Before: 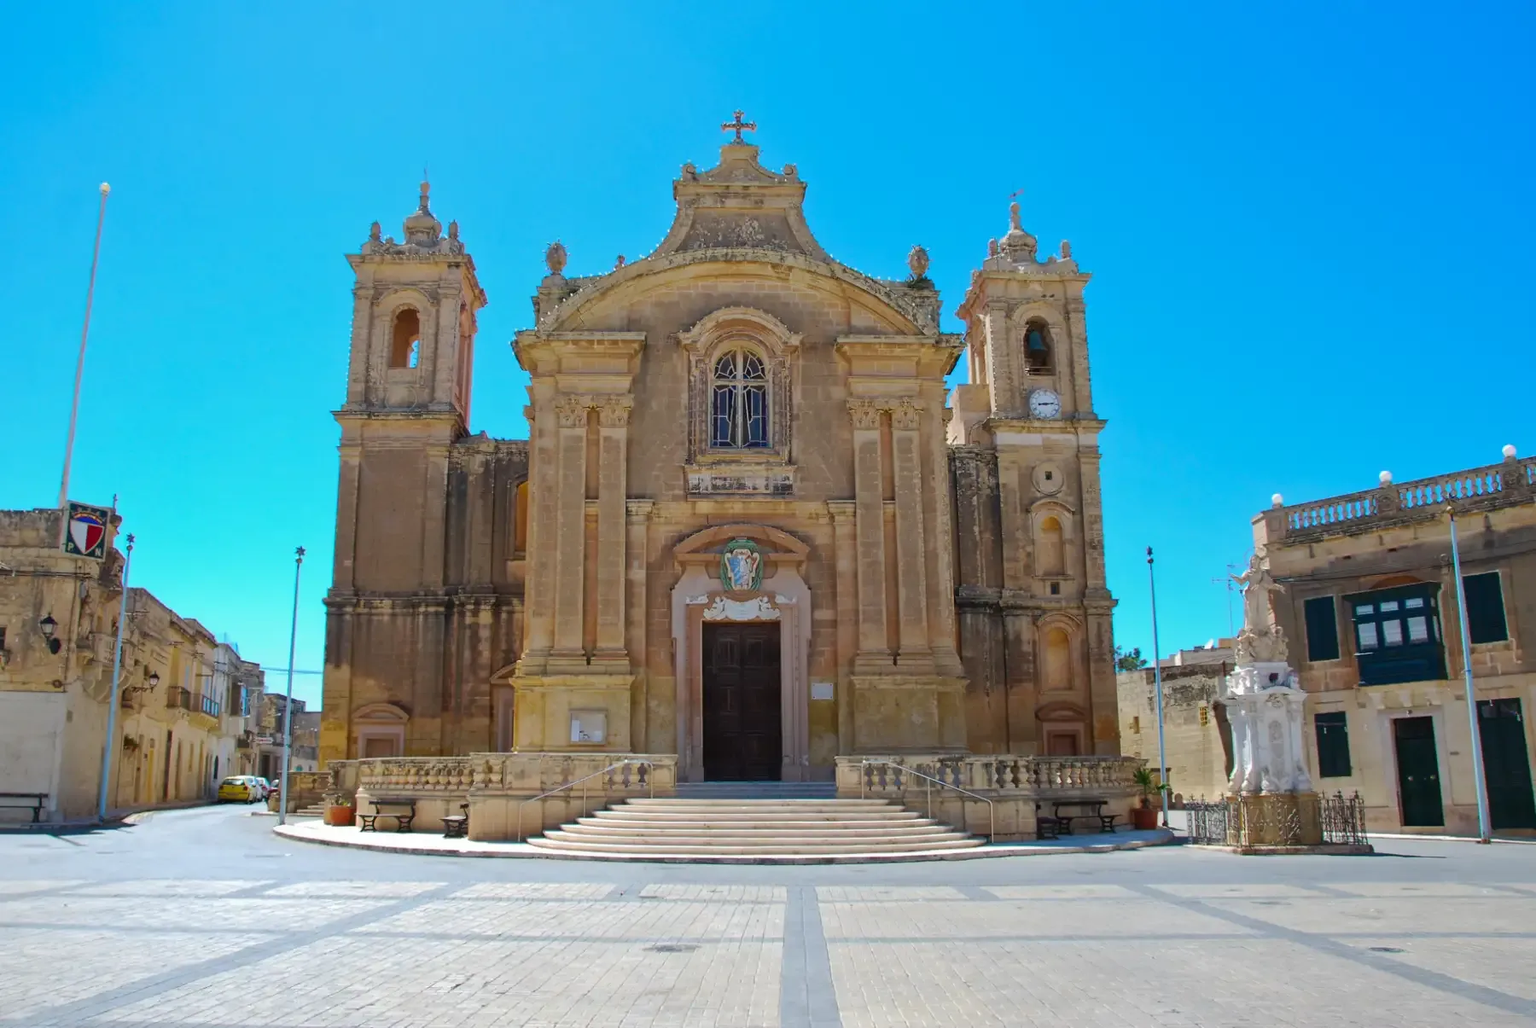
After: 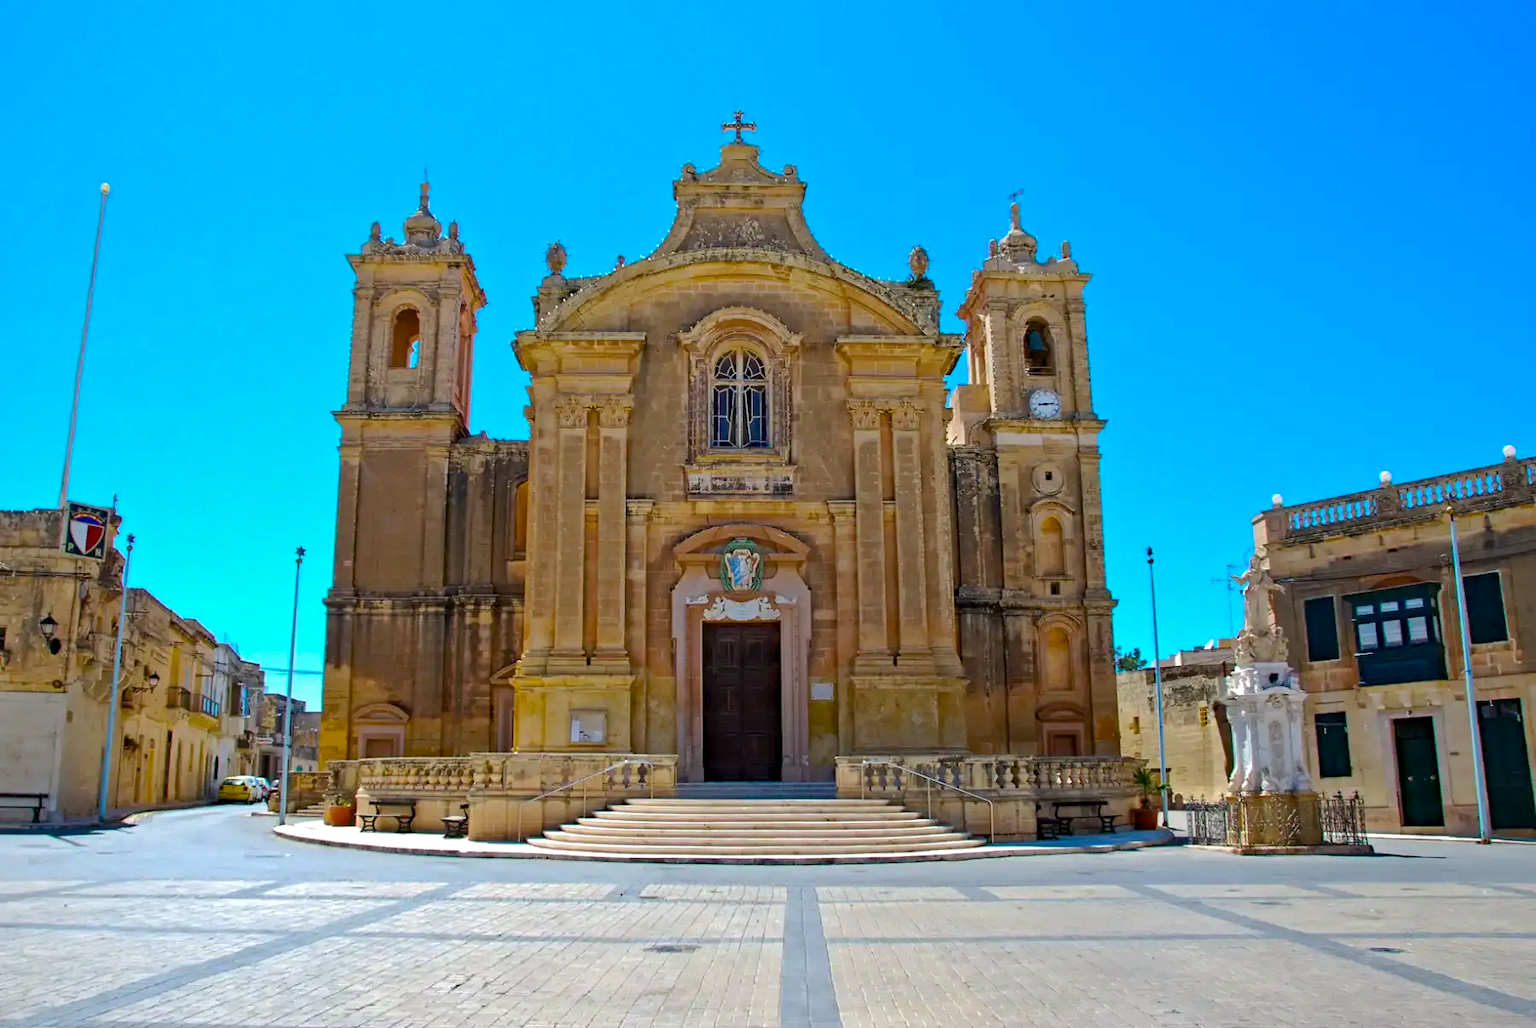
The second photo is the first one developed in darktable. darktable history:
contrast equalizer: y [[0.5, 0.501, 0.532, 0.538, 0.54, 0.541], [0.5 ×6], [0.5 ×6], [0 ×6], [0 ×6]]
haze removal: adaptive false
exposure: black level correction 0.001, exposure 0.014 EV, compensate highlight preservation false
color balance rgb: perceptual saturation grading › global saturation 20%, global vibrance 20%
